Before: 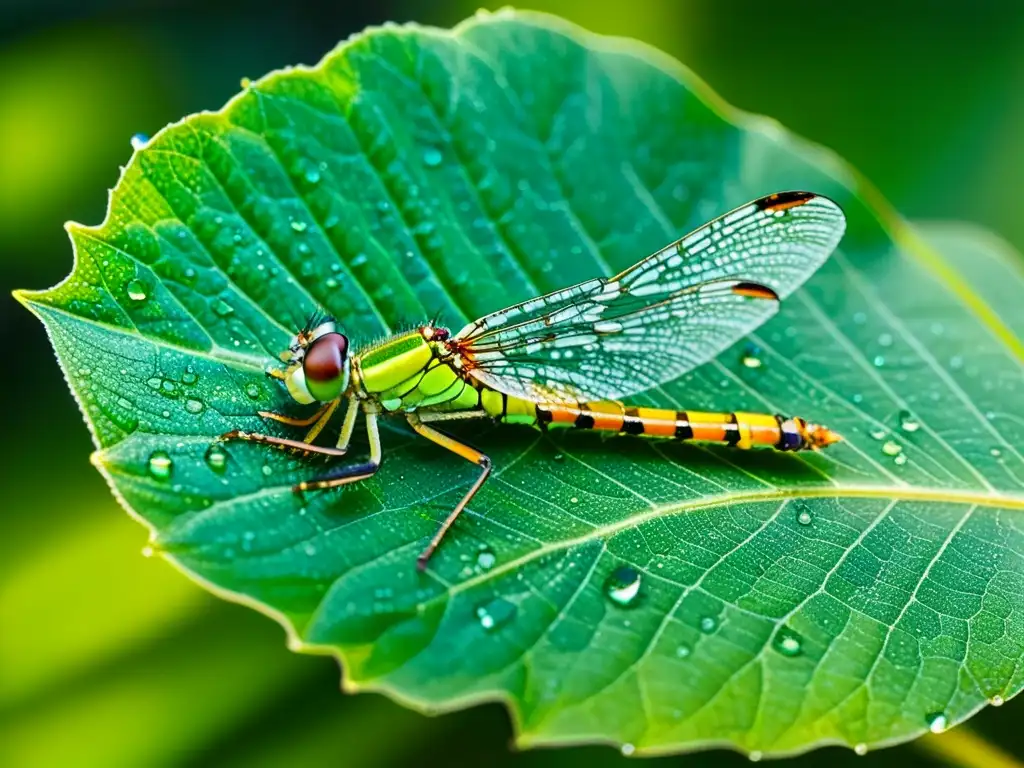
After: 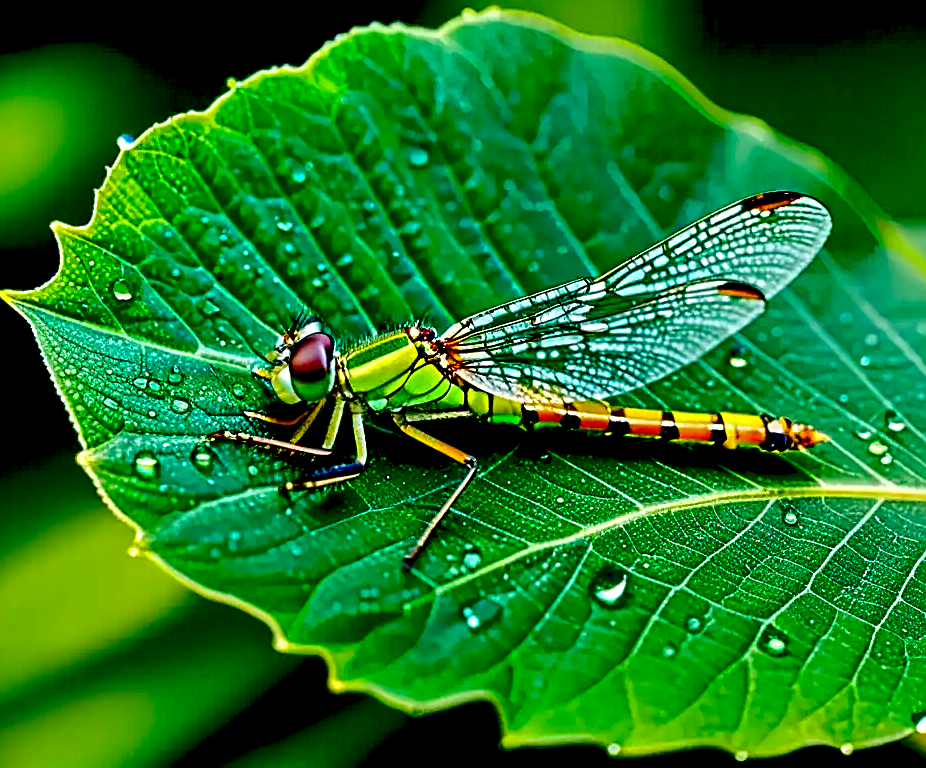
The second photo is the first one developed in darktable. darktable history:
shadows and highlights: radius 101.91, shadows 50.41, highlights -65.59, soften with gaussian
crop and rotate: left 1.397%, right 8.171%
contrast equalizer: octaves 7, y [[0.5, 0.501, 0.525, 0.597, 0.58, 0.514], [0.5 ×6], [0.5 ×6], [0 ×6], [0 ×6]]
color balance rgb: perceptual saturation grading › global saturation 0.002%, perceptual brilliance grading › mid-tones 11.035%, perceptual brilliance grading › shadows 14.925%
contrast brightness saturation: brightness -0.254, saturation 0.201
sharpen: on, module defaults
exposure: black level correction 0.057, compensate highlight preservation false
